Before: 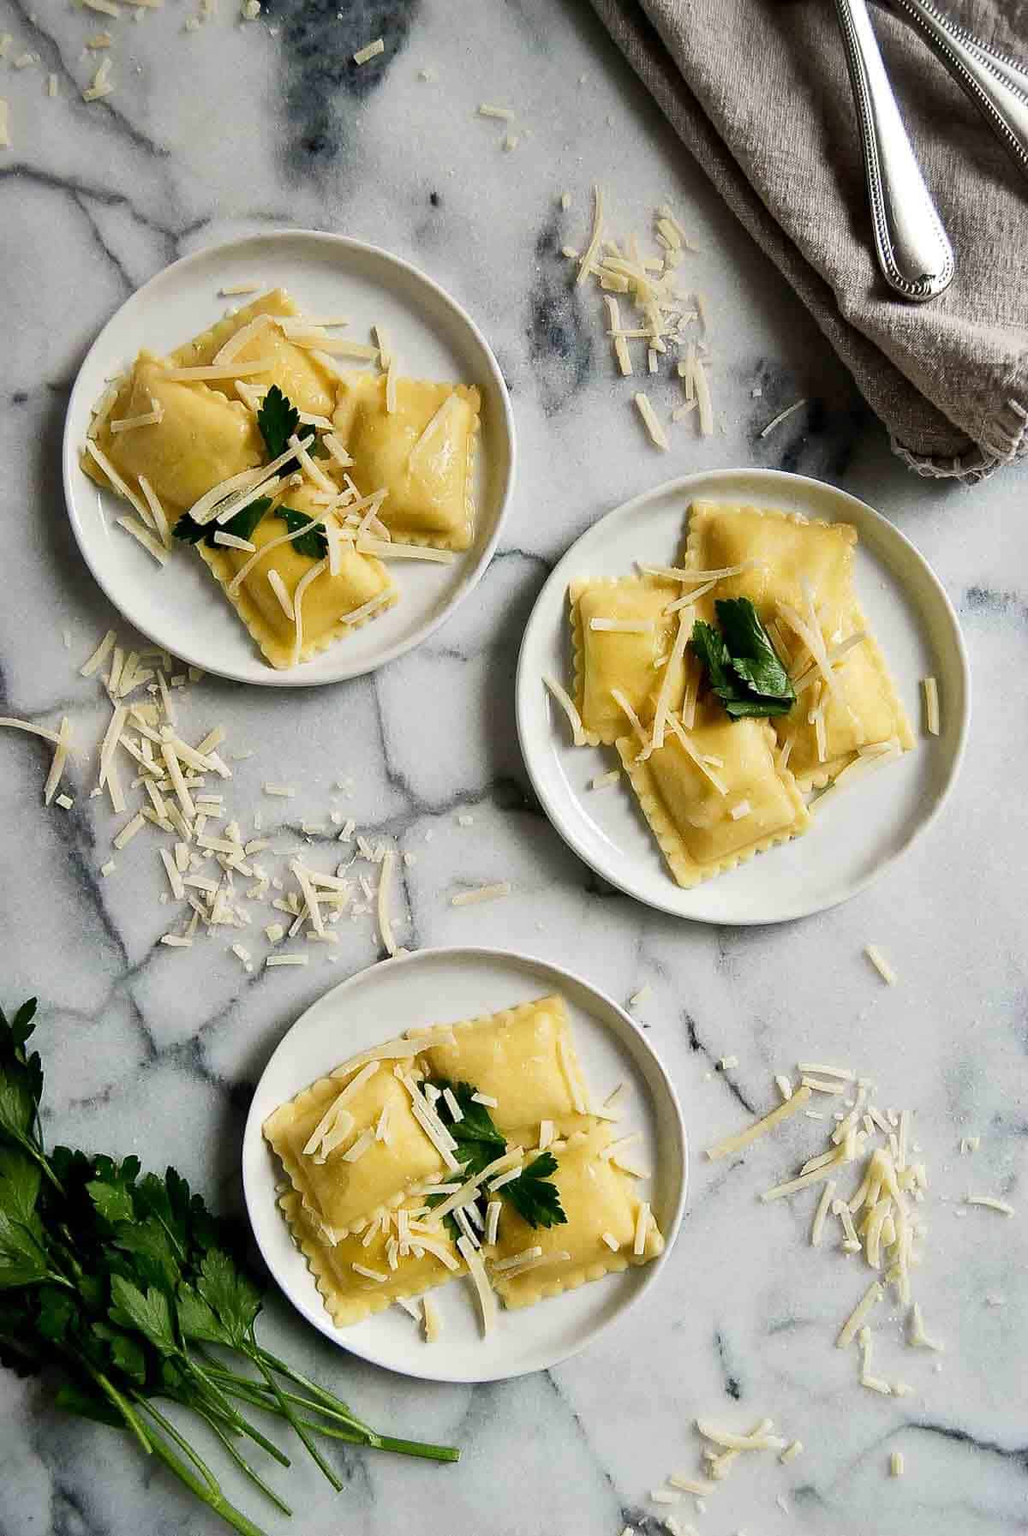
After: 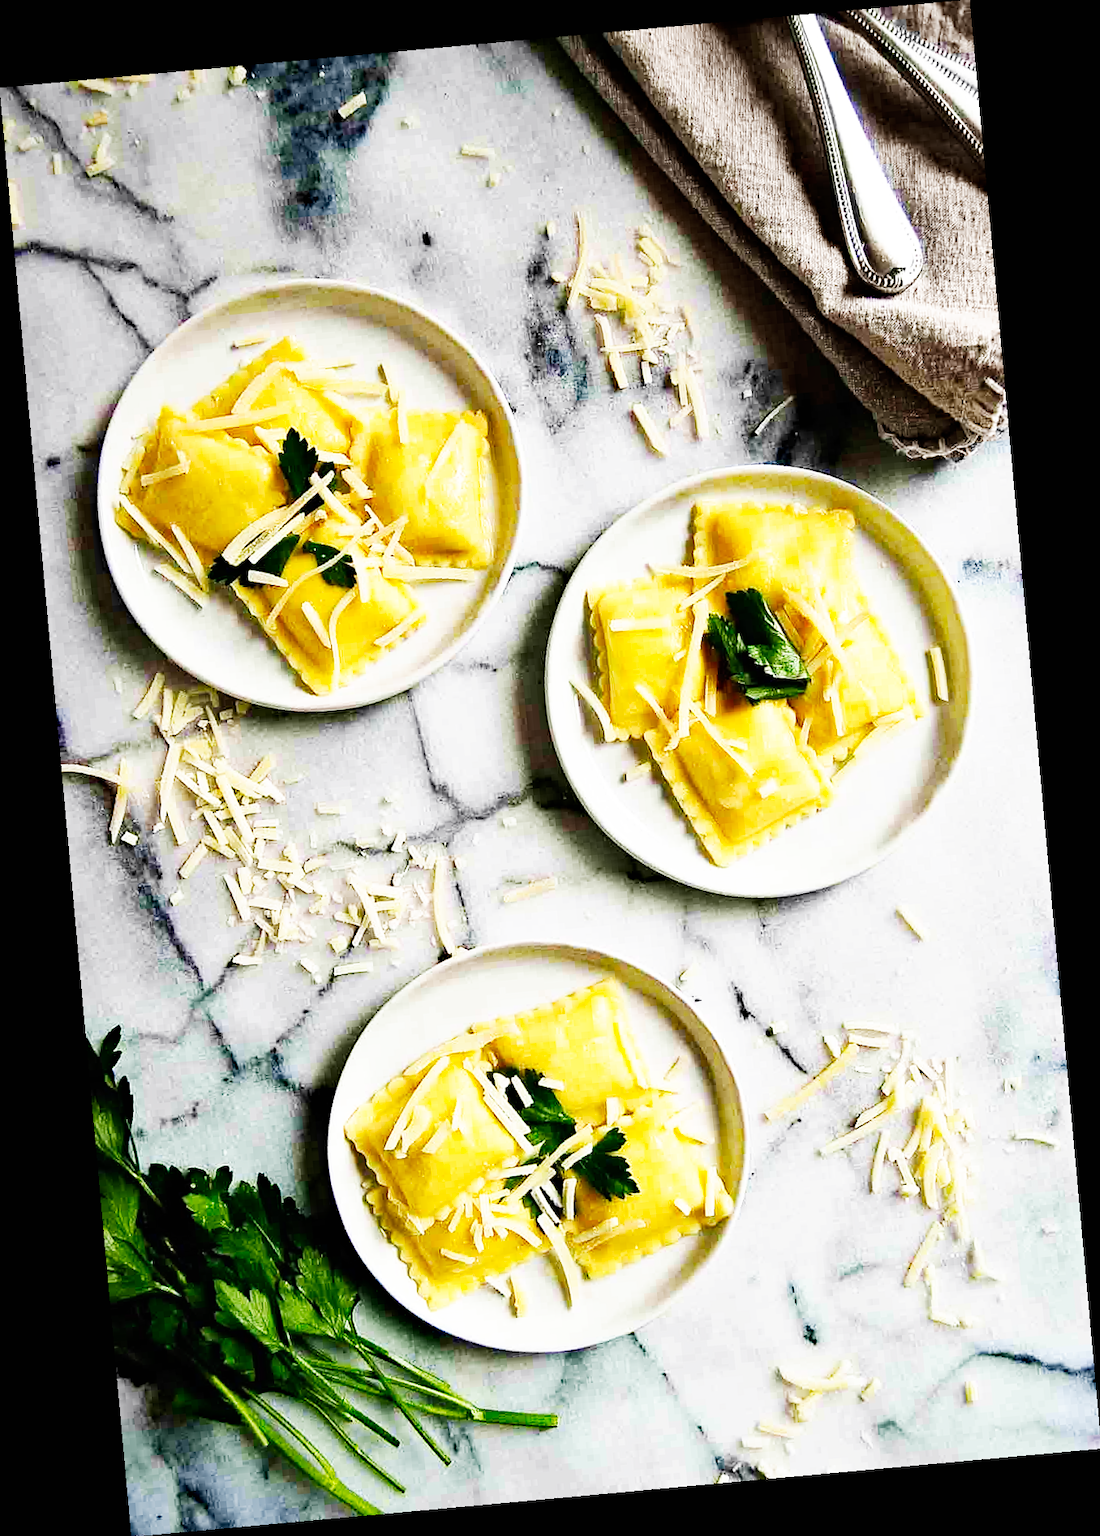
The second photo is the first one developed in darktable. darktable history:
exposure: compensate highlight preservation false
haze removal: strength 0.5, distance 0.43, compatibility mode true, adaptive false
rotate and perspective: rotation -5.2°, automatic cropping off
base curve: curves: ch0 [(0, 0) (0.007, 0.004) (0.027, 0.03) (0.046, 0.07) (0.207, 0.54) (0.442, 0.872) (0.673, 0.972) (1, 1)], preserve colors none
